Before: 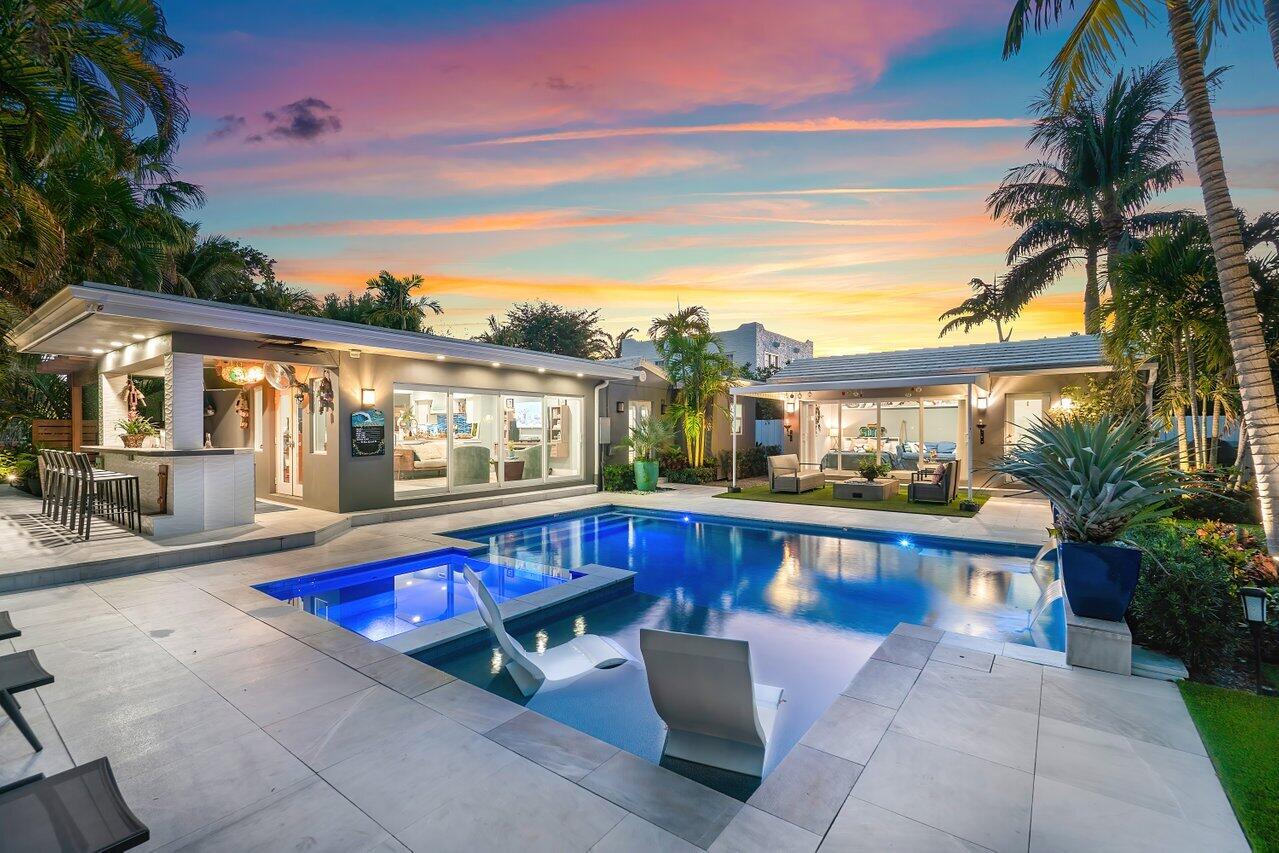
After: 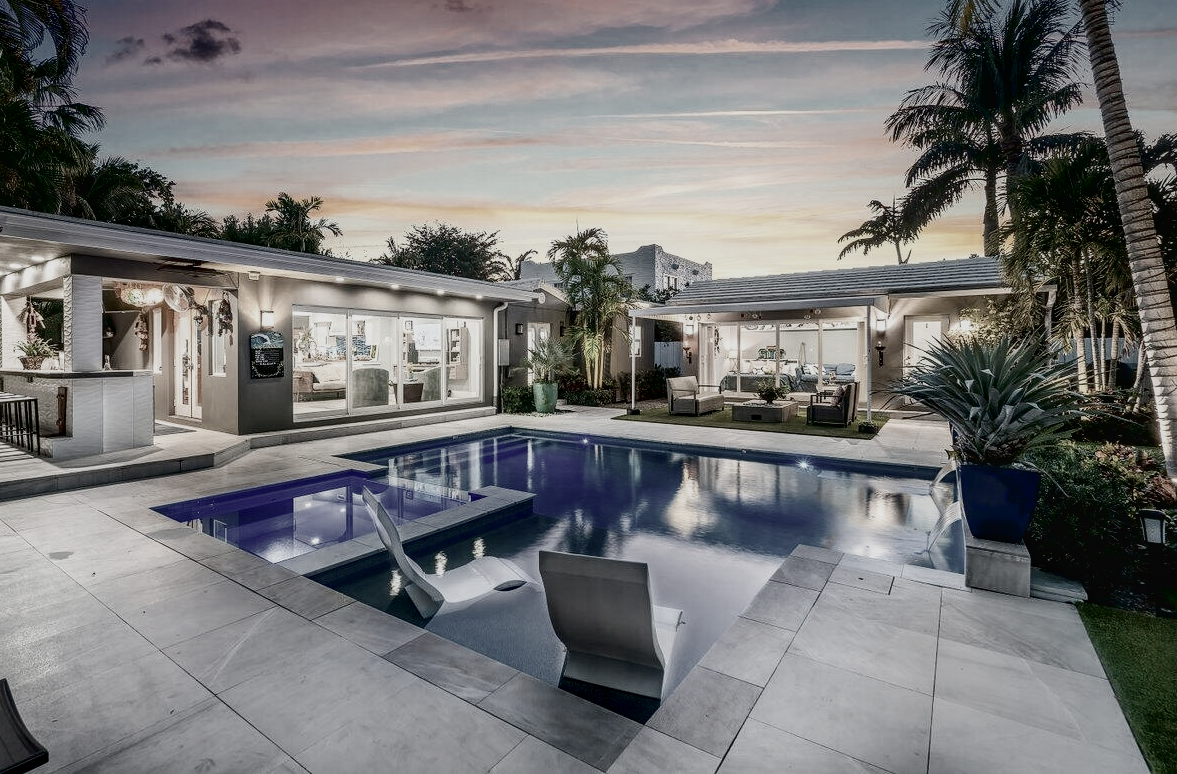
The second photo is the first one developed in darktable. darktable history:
crop and rotate: left 7.918%, top 9.252%
contrast brightness saturation: contrast 0.187, brightness -0.243, saturation 0.11
local contrast: on, module defaults
tone curve: curves: ch0 [(0, 0.024) (0.119, 0.146) (0.474, 0.464) (0.718, 0.721) (0.817, 0.839) (1, 0.998)]; ch1 [(0, 0) (0.377, 0.416) (0.439, 0.451) (0.477, 0.477) (0.501, 0.497) (0.538, 0.544) (0.58, 0.602) (0.664, 0.676) (0.783, 0.804) (1, 1)]; ch2 [(0, 0) (0.38, 0.405) (0.463, 0.456) (0.498, 0.497) (0.524, 0.535) (0.578, 0.576) (0.648, 0.665) (1, 1)], color space Lab, linked channels, preserve colors none
filmic rgb: black relative exposure -6.9 EV, white relative exposure 5.61 EV, hardness 2.86
tone equalizer: -8 EV -0.447 EV, -7 EV -0.39 EV, -6 EV -0.337 EV, -5 EV -0.243 EV, -3 EV 0.236 EV, -2 EV 0.344 EV, -1 EV 0.385 EV, +0 EV 0.433 EV
color zones: curves: ch1 [(0, 0.153) (0.143, 0.15) (0.286, 0.151) (0.429, 0.152) (0.571, 0.152) (0.714, 0.151) (0.857, 0.151) (1, 0.153)]
